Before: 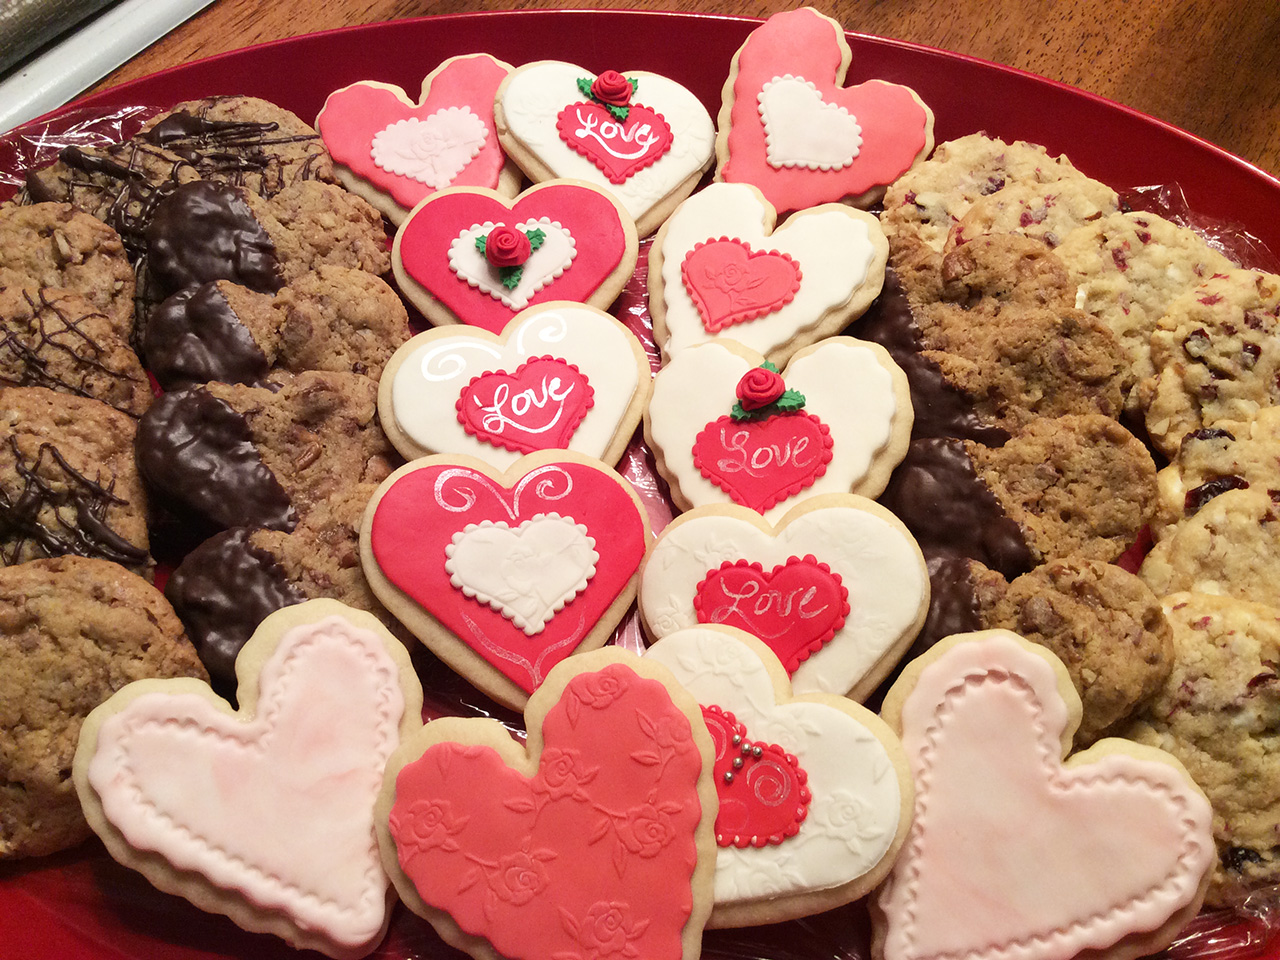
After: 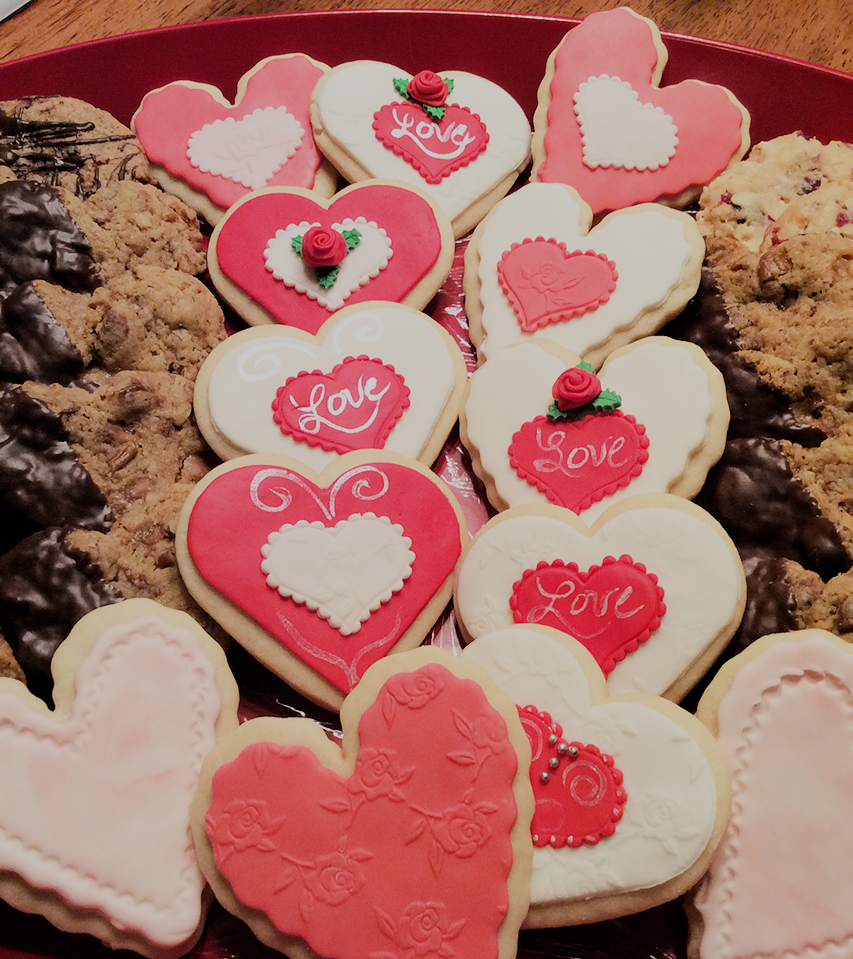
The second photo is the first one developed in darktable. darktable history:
crop and rotate: left 14.379%, right 18.953%
filmic rgb: black relative exposure -6.09 EV, white relative exposure 6.97 EV, hardness 2.25
